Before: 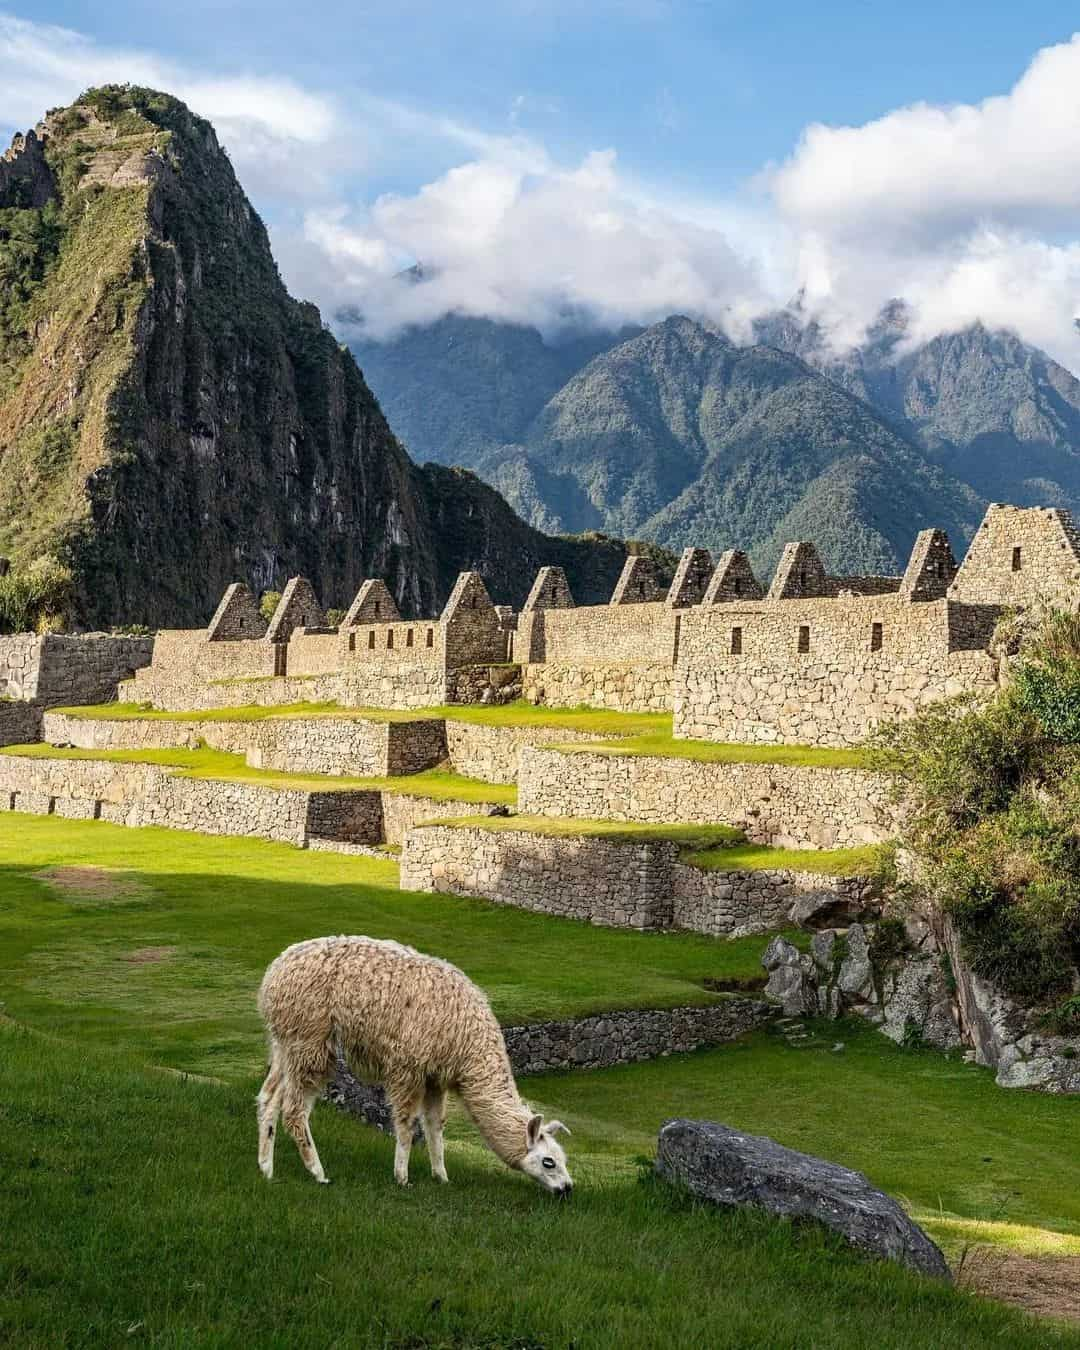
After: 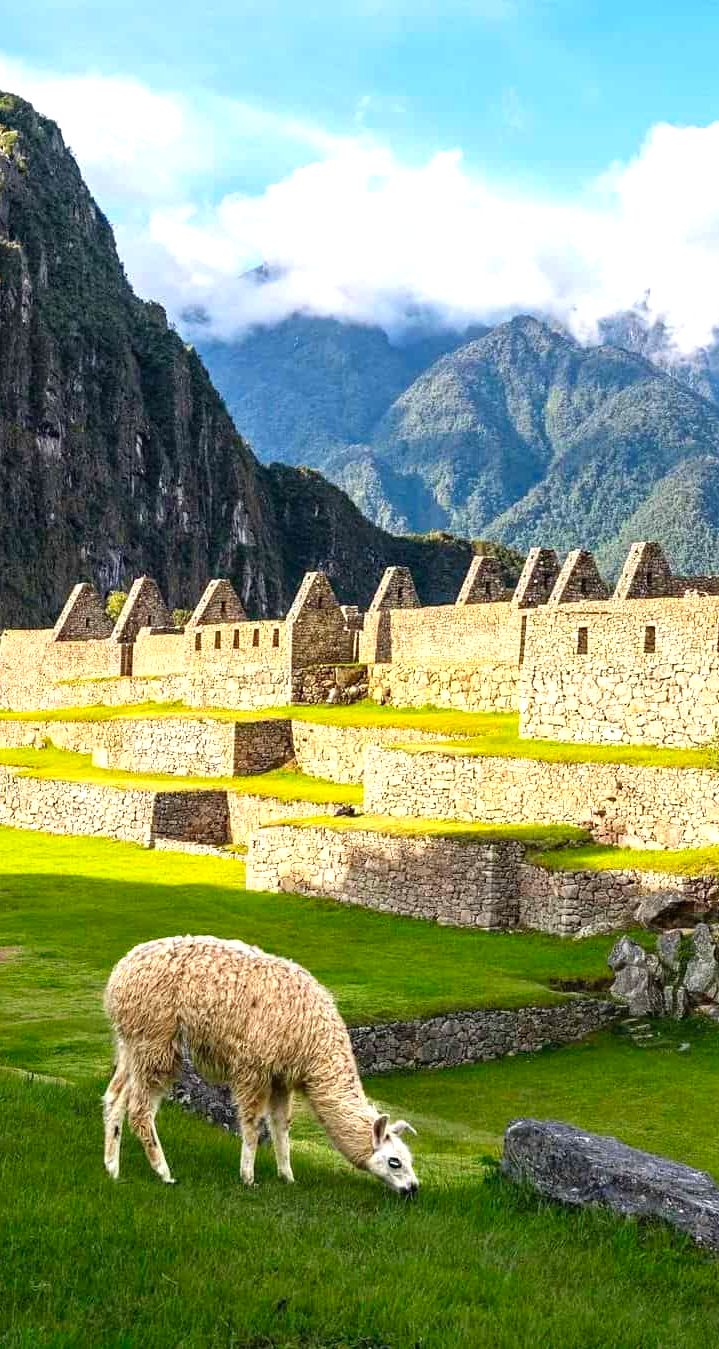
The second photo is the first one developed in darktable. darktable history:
crop and rotate: left 14.292%, right 19.041%
exposure: black level correction 0, exposure 0.7 EV, compensate exposure bias true, compensate highlight preservation false
color correction: saturation 1.32
